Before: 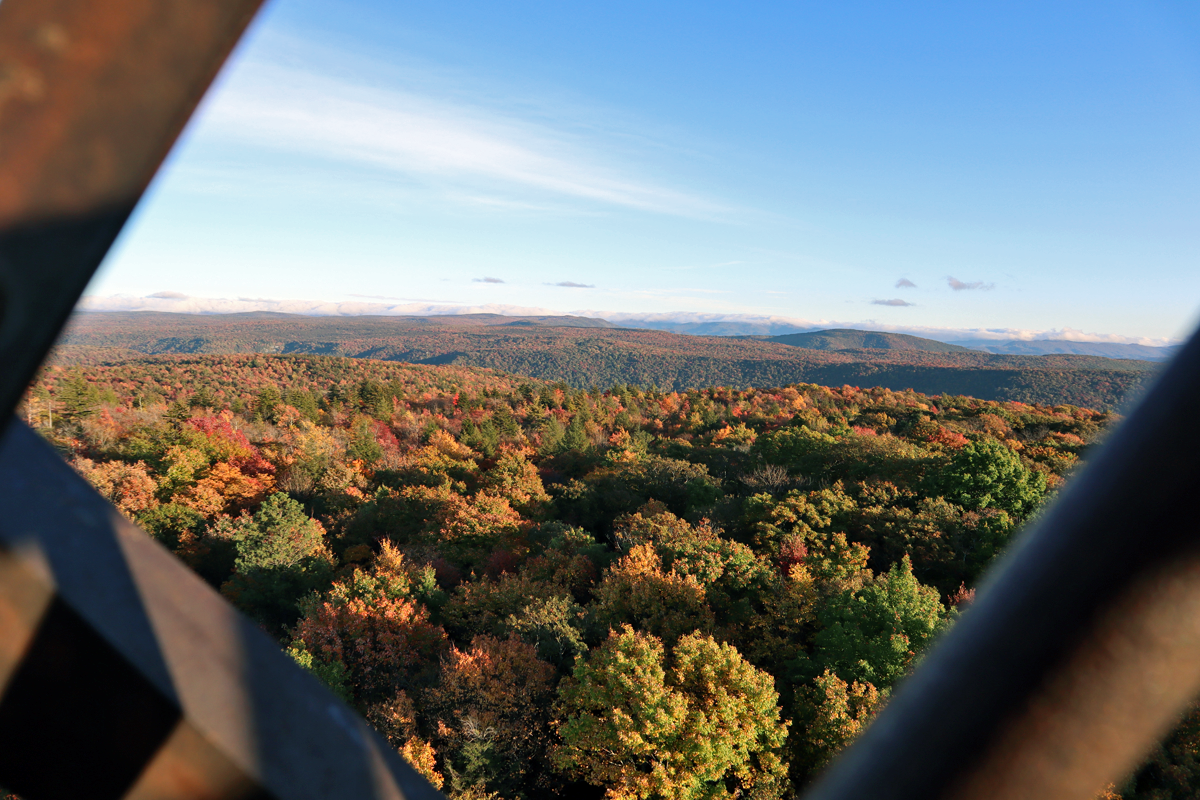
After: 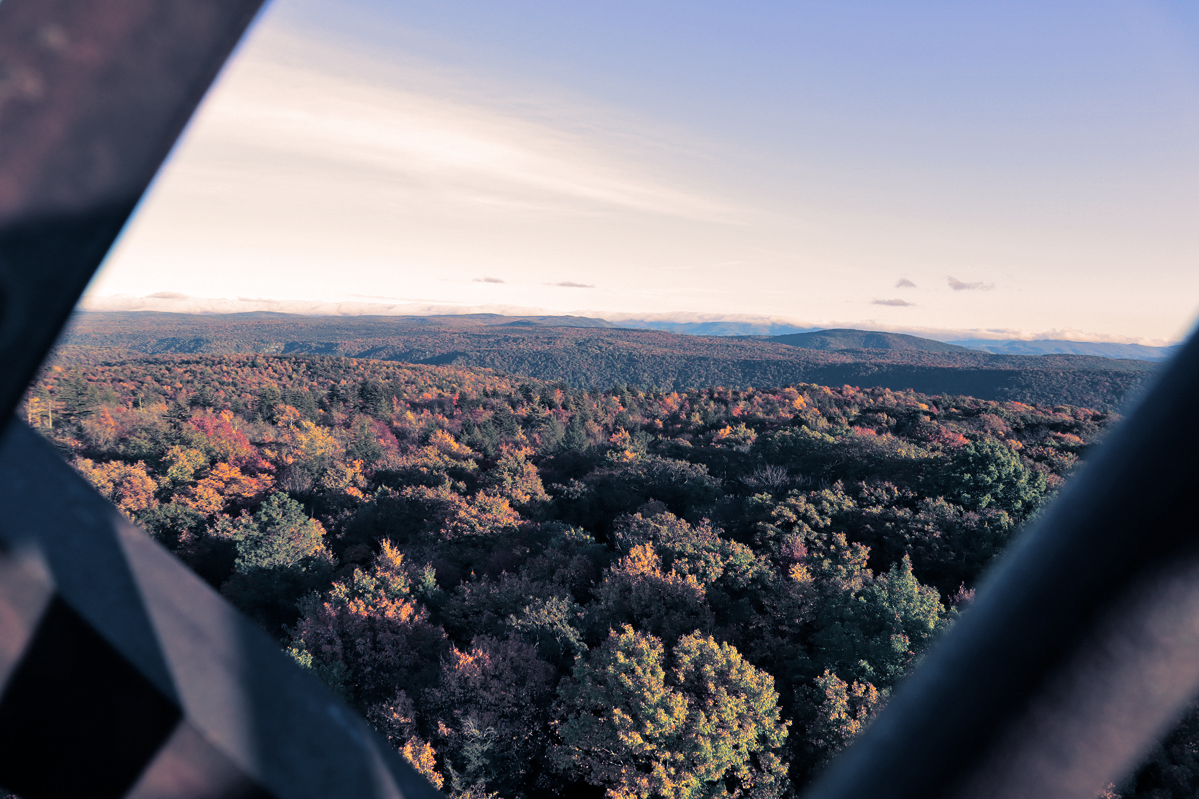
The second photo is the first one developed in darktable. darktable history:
split-toning: shadows › hue 226.8°, shadows › saturation 0.56, highlights › hue 28.8°, balance -40, compress 0%
